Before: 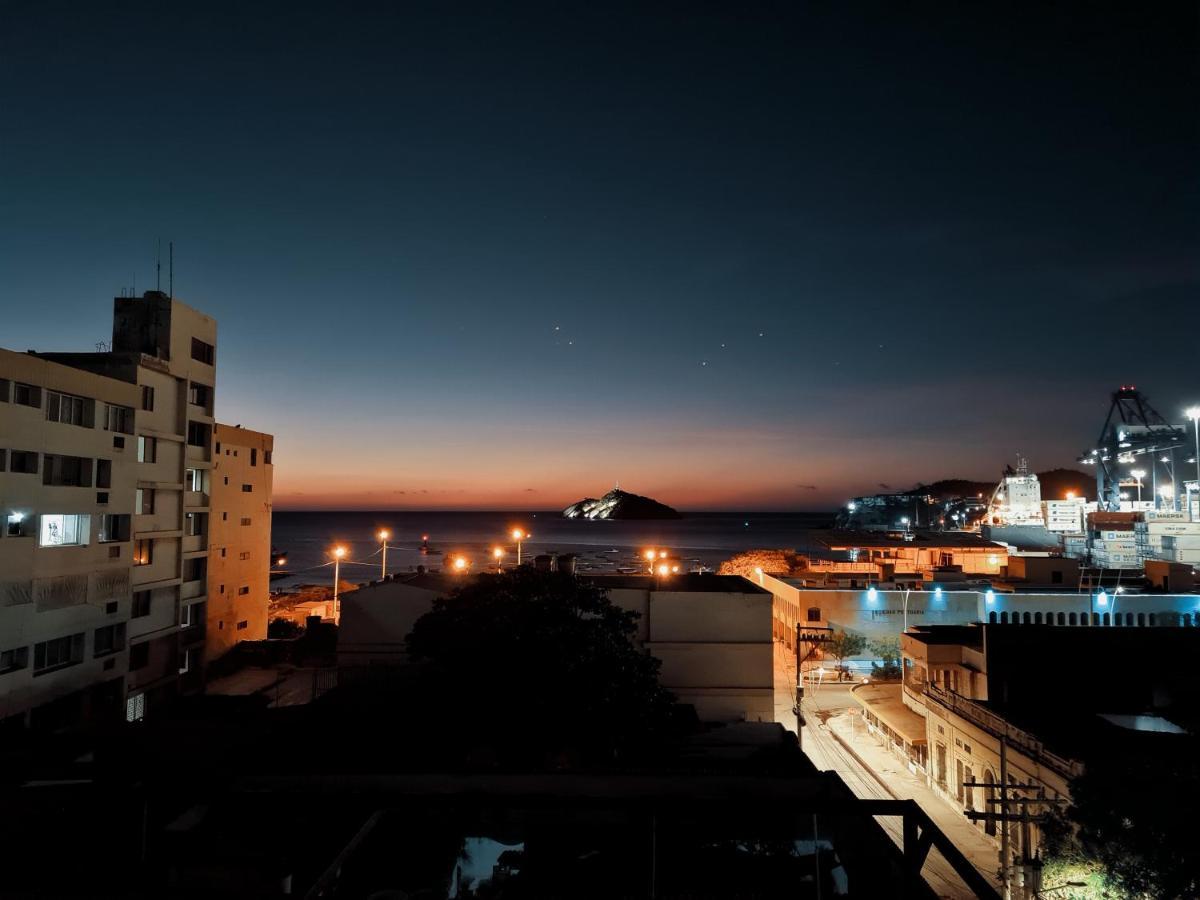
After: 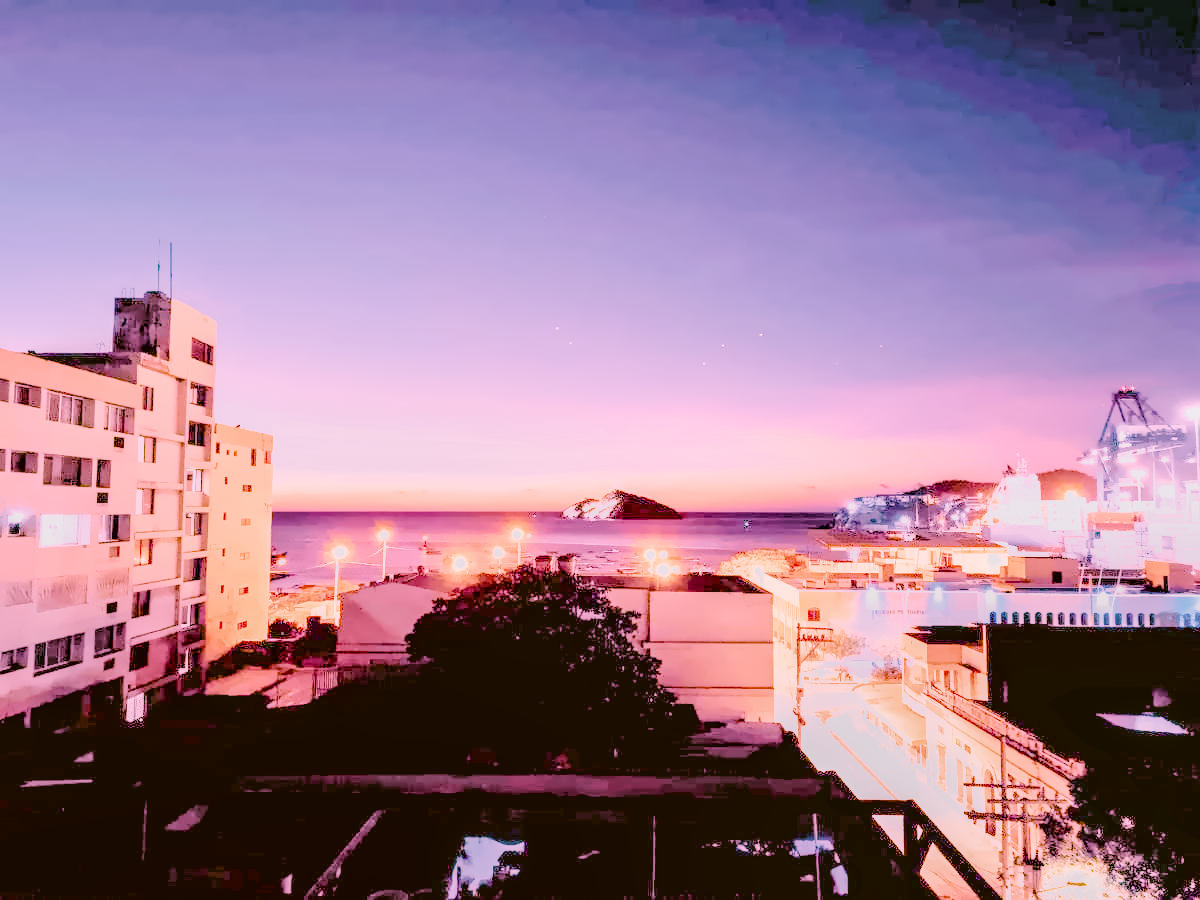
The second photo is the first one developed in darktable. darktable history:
local contrast: on, module defaults
denoise (profiled): preserve shadows 1.52, scattering 0.002, a [-1, 0, 0], compensate highlight preservation false
filmic rgb: black relative exposure -6.98 EV, white relative exposure 5.63 EV, hardness 2.86
haze removal: compatibility mode true, adaptive false
highlight reconstruction: on, module defaults
lens correction: scale 1, crop 1, focal 35, aperture 10, distance 0.775, camera "Canon EOS RP", lens "Canon RF 35mm F1.8 MACRO IS STM"
white balance: red 2.229, blue 1.46
tone equalizer "contrast tone curve: strong": -8 EV -1.08 EV, -7 EV -1.01 EV, -6 EV -0.867 EV, -5 EV -0.578 EV, -3 EV 0.578 EV, -2 EV 0.867 EV, -1 EV 1.01 EV, +0 EV 1.08 EV, edges refinement/feathering 500, mask exposure compensation -1.57 EV, preserve details no
exposure: black level correction 0, exposure 1.125 EV, compensate exposure bias true, compensate highlight preservation false
color balance rgb "basic colorfulness: vibrant colors": perceptual saturation grading › global saturation 20%, perceptual saturation grading › highlights -25%, perceptual saturation grading › shadows 50%
color correction: highlights a* -1.43, highlights b* 10.12, shadows a* 0.395, shadows b* 19.35
velvia: on, module defaults
color calibration: illuminant as shot in camera, x 0.379, y 0.396, temperature 4138.76 K
color look up table: target a [13.56, 18.13, -4.88, -18.23, 8.84, -33.4, 41.41, 10.41, 48.24, 22.98, -23.71, 22.1, 14.18, -46.08, 53.38, 4.545, 49.99, -28.63, -0.43, -0.64, -0.73, -0.15, -0.42, -0.08, 0 ×25], target b [14.06, 17.81, -21.93, 30.49, -25.4, -0.2, 65.55, -45.96, 16.25, -21.59, 57.26, 77.48, -50.3, 37.7, 28.19, 89.81, -14.57, -28.64, 1.19, -0.34, -0.5, -0.27, -1.23, -0.97, 0 ×25], num patches 24
